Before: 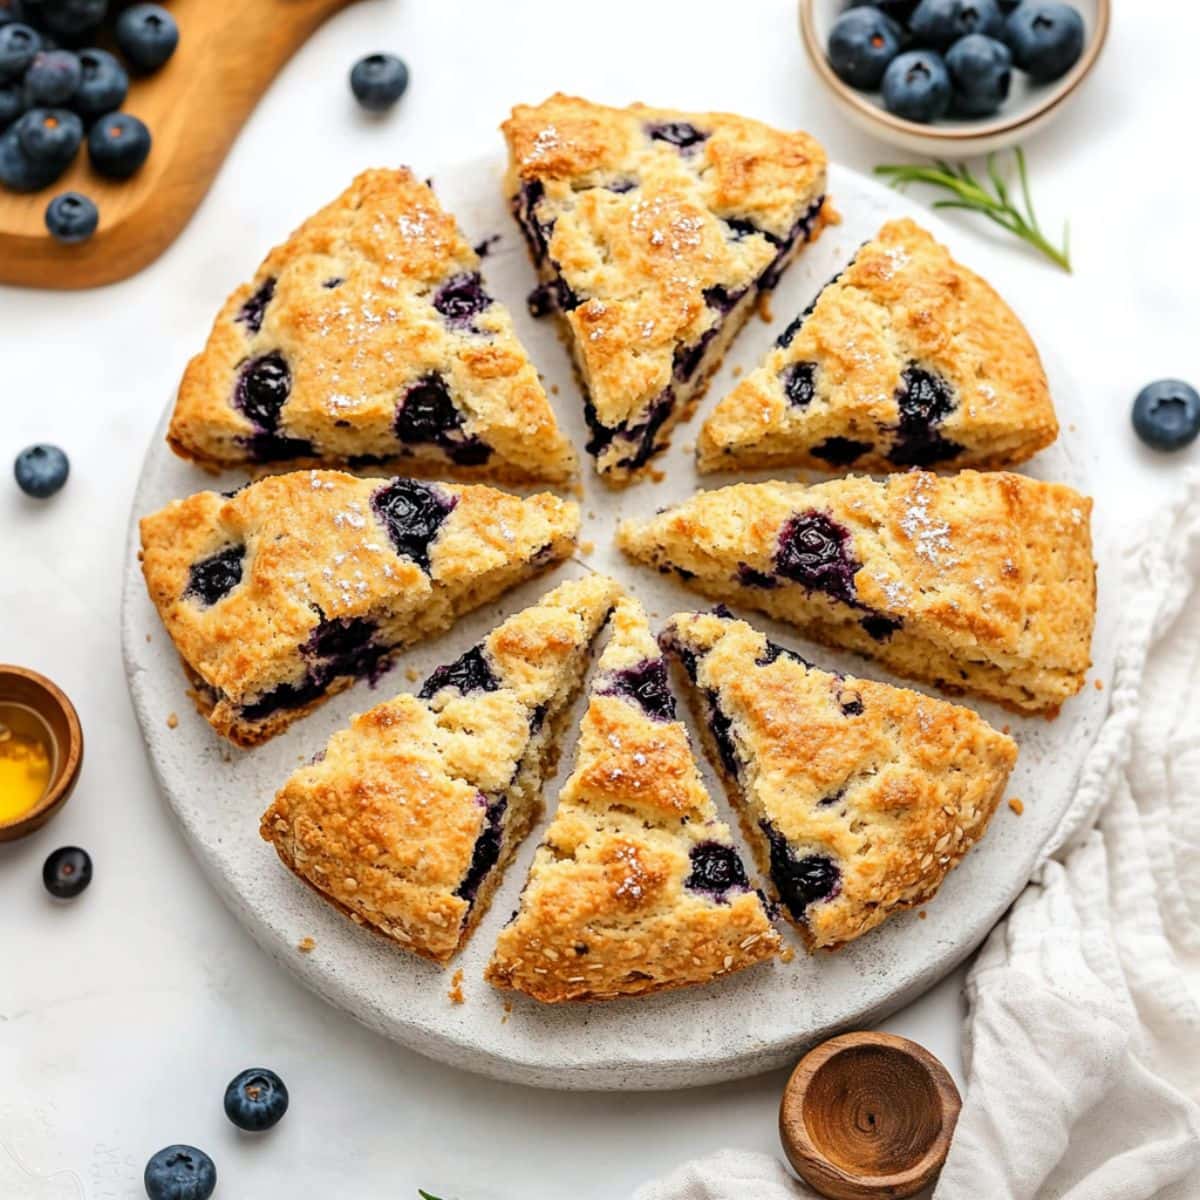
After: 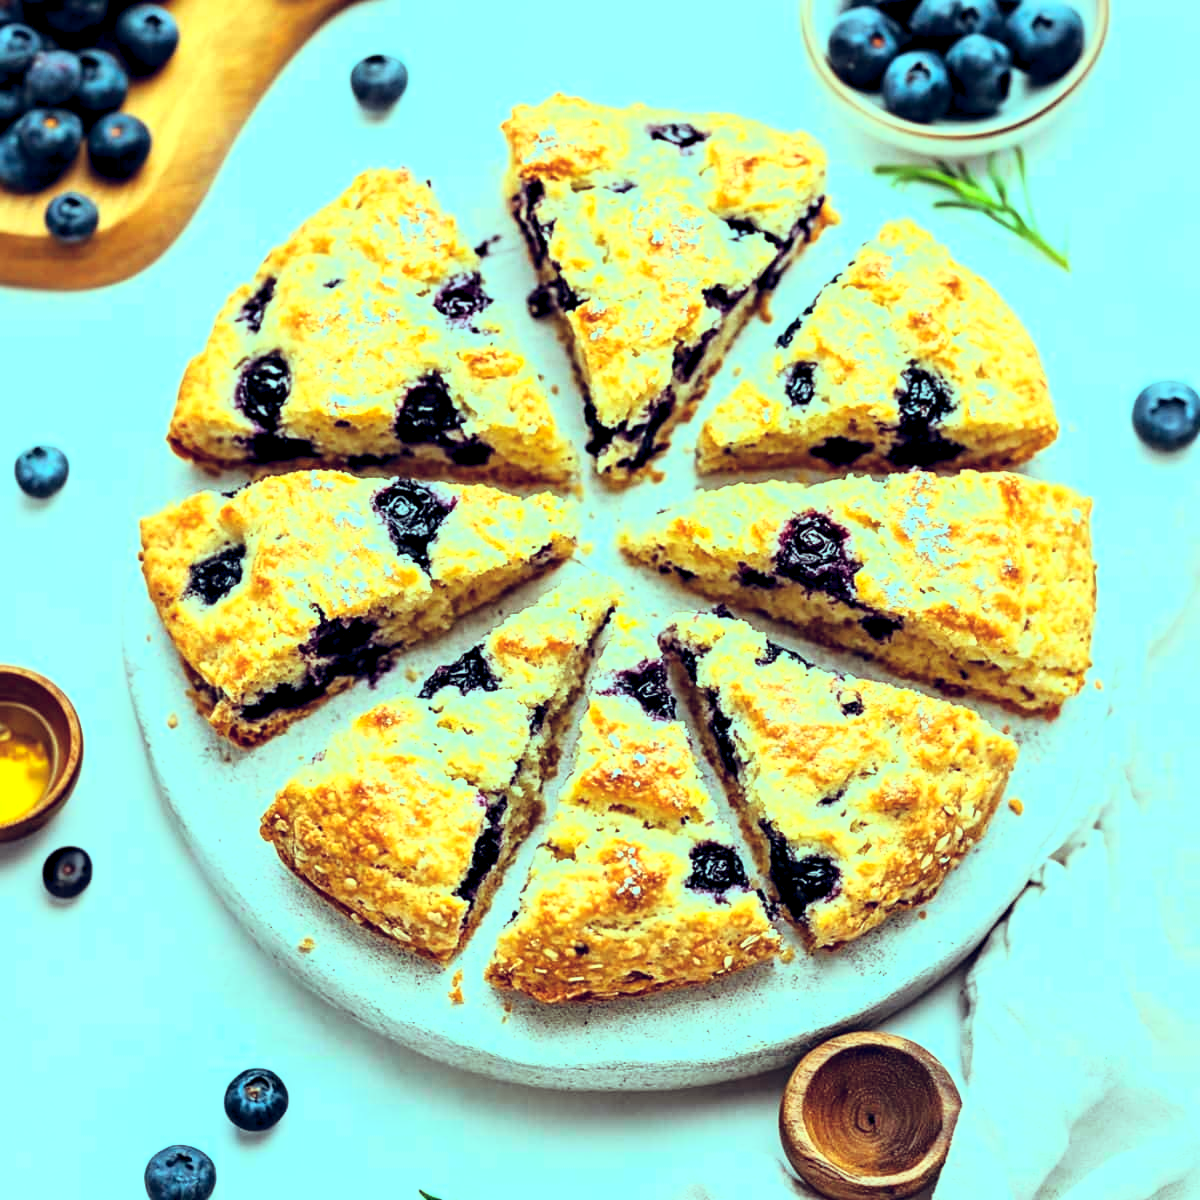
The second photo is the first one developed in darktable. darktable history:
color balance rgb: highlights gain › chroma 7.541%, highlights gain › hue 185.38°, global offset › luminance -0.29%, global offset › chroma 0.302%, global offset › hue 260.84°, linear chroma grading › global chroma 14.767%, perceptual saturation grading › global saturation 0.665%, perceptual brilliance grading › global brilliance 3.325%, global vibrance 10.006%
tone curve: curves: ch0 [(0, 0) (0.046, 0.031) (0.163, 0.114) (0.391, 0.432) (0.488, 0.561) (0.695, 0.839) (0.785, 0.904) (1, 0.965)]; ch1 [(0, 0) (0.248, 0.252) (0.427, 0.412) (0.482, 0.462) (0.499, 0.497) (0.518, 0.52) (0.535, 0.577) (0.585, 0.623) (0.679, 0.743) (0.788, 0.809) (1, 1)]; ch2 [(0, 0) (0.313, 0.262) (0.427, 0.417) (0.473, 0.47) (0.503, 0.503) (0.523, 0.515) (0.557, 0.596) (0.598, 0.646) (0.708, 0.771) (1, 1)]
shadows and highlights: shadows 11.02, white point adjustment 1.23, highlights -1.8, soften with gaussian
